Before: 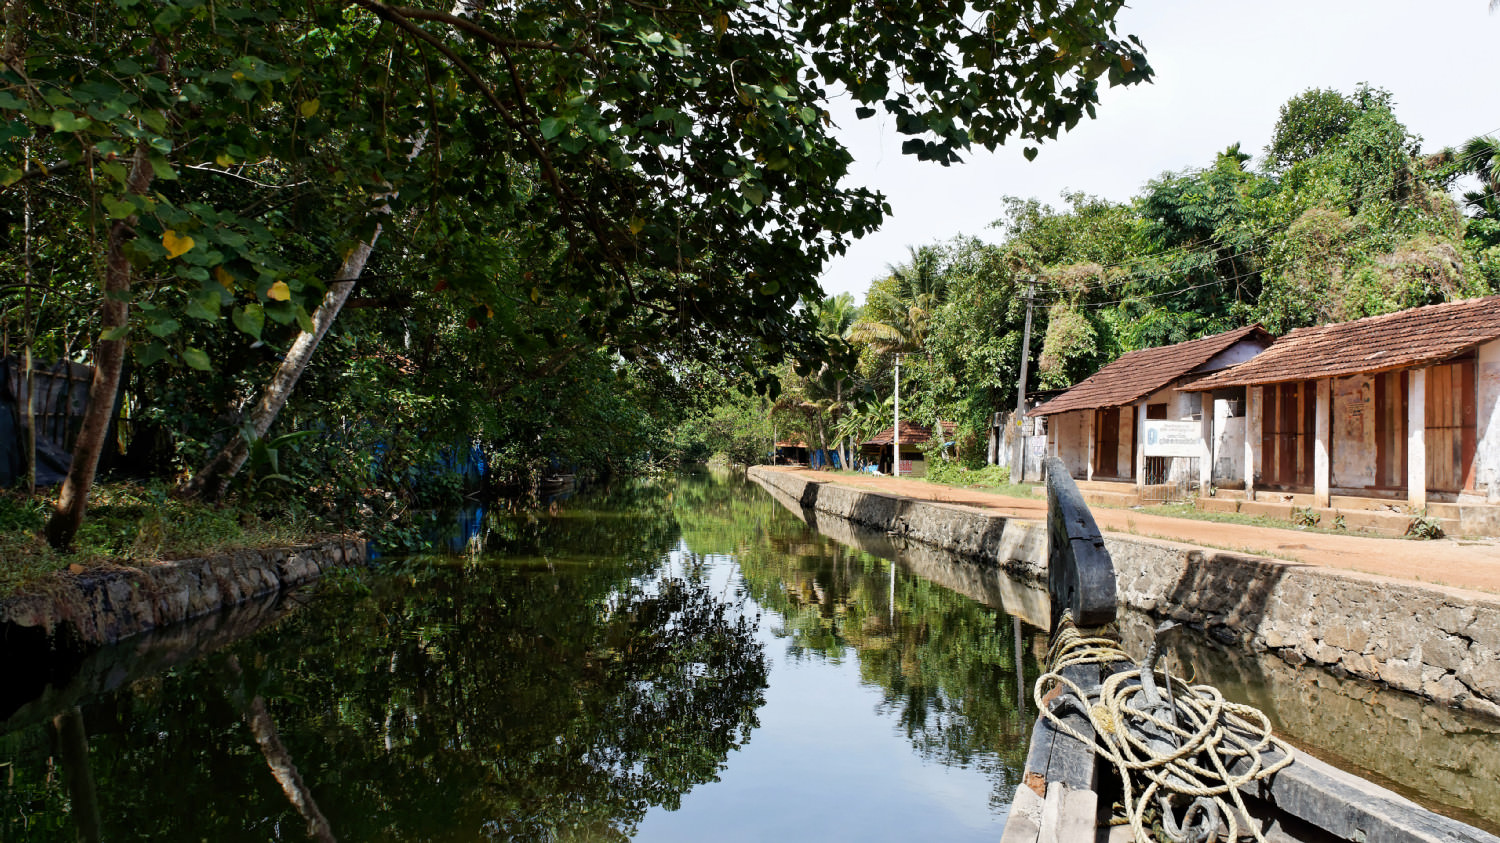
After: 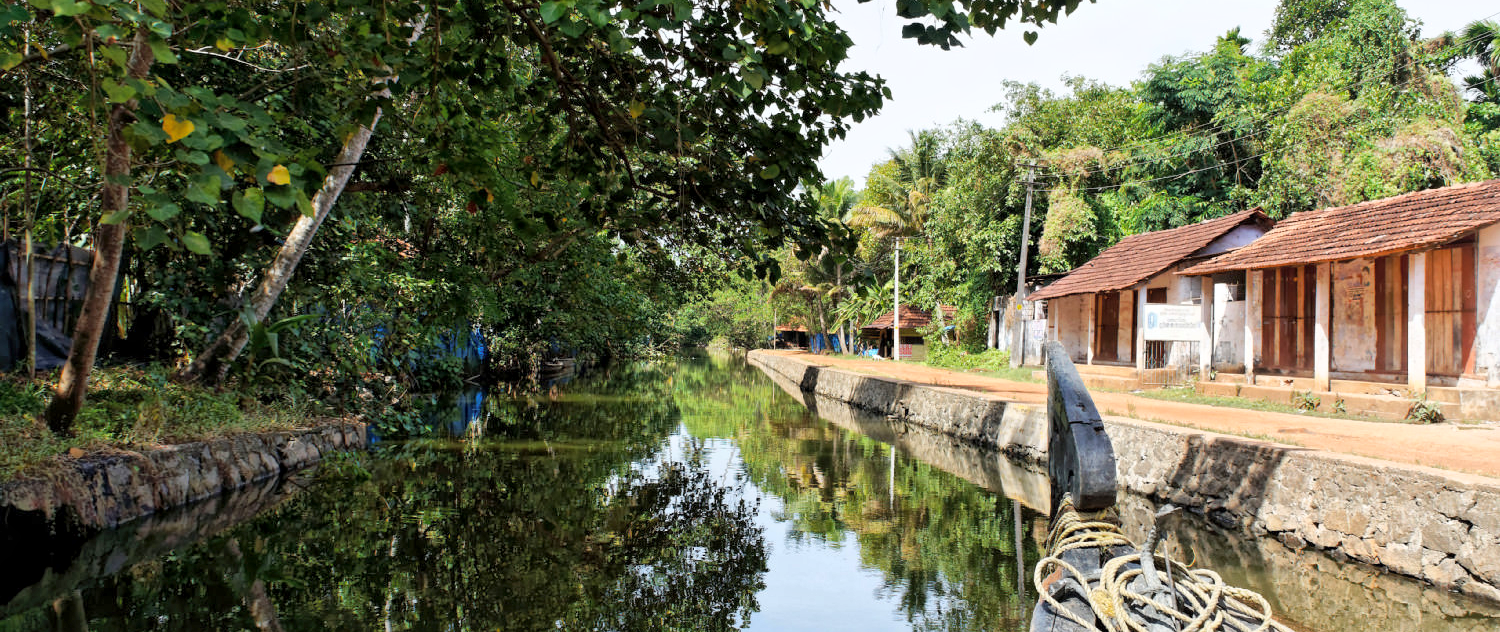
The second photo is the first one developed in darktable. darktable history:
crop: top 13.819%, bottom 11.169%
exposure: black level correction 0, exposure 1.1 EV, compensate exposure bias true, compensate highlight preservation false
global tonemap: drago (1, 100), detail 1
